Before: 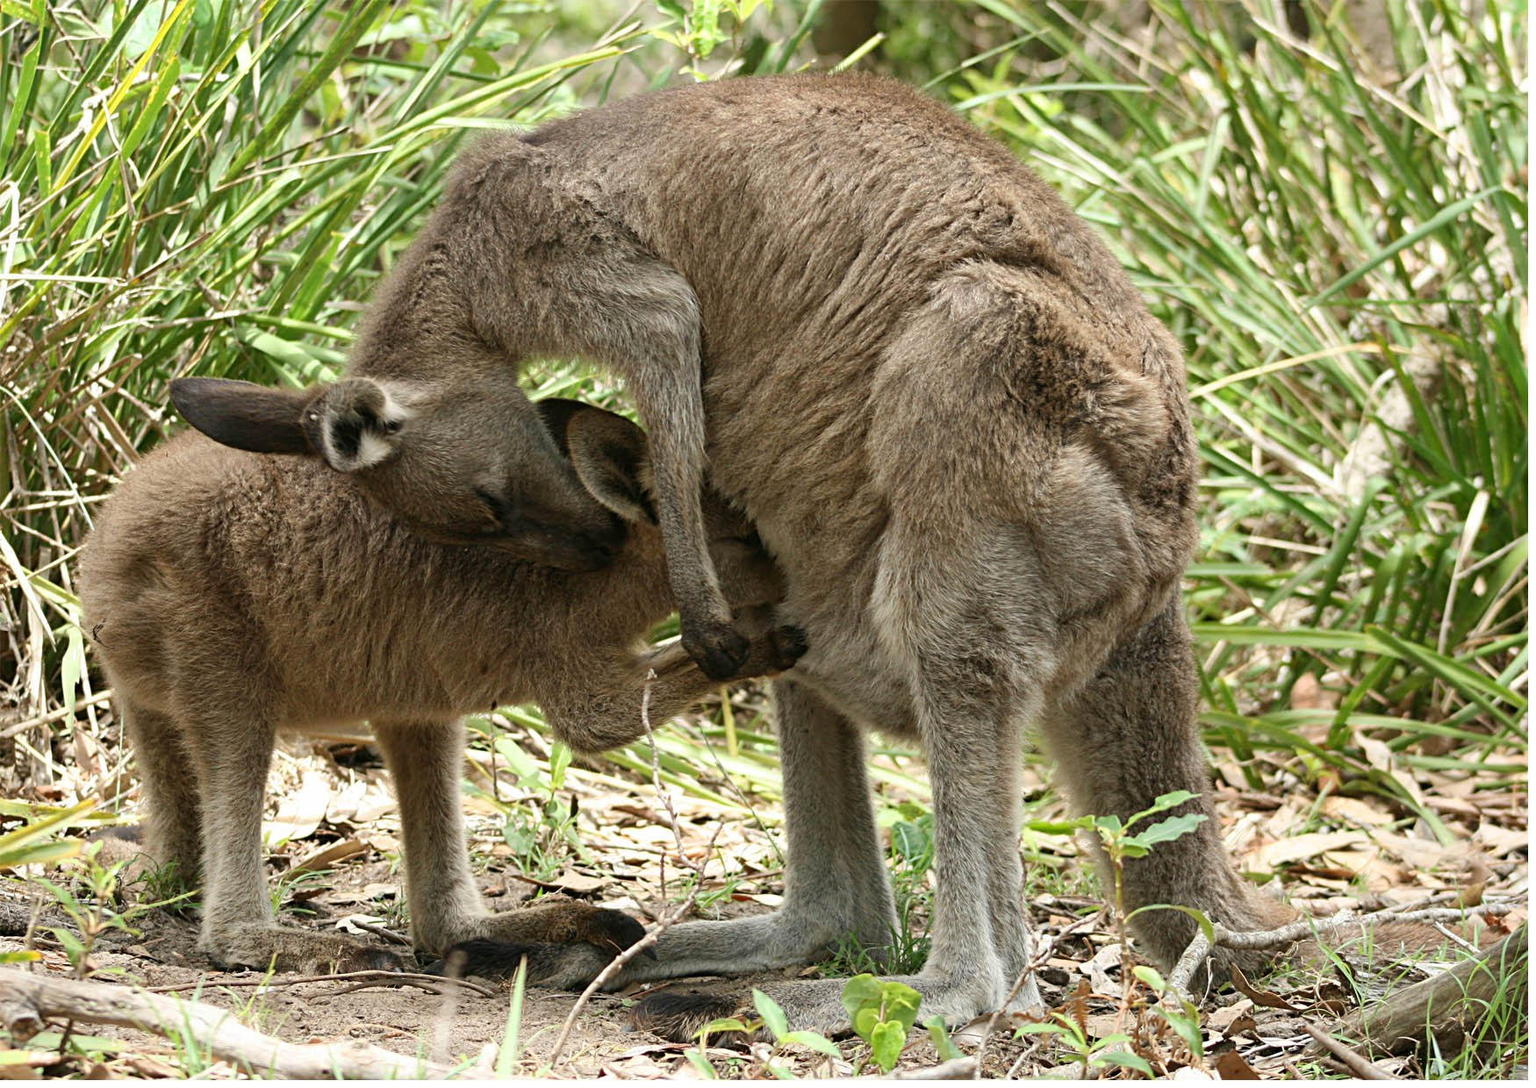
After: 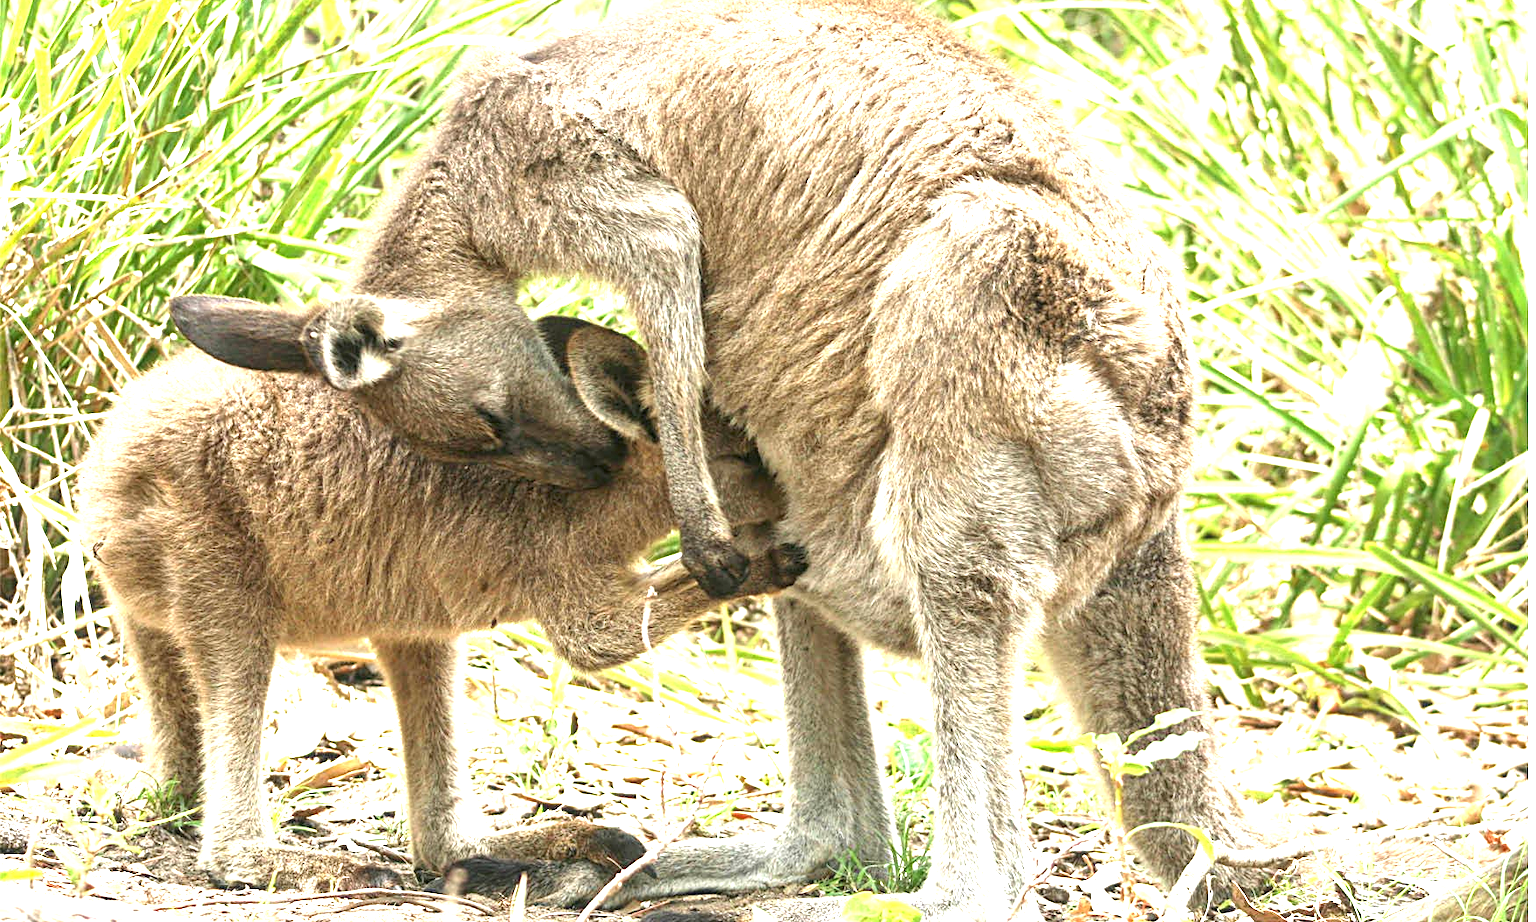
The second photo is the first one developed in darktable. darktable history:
local contrast: on, module defaults
exposure: black level correction 0, exposure 1.876 EV, compensate exposure bias true, compensate highlight preservation false
crop: top 7.593%, bottom 7.592%
